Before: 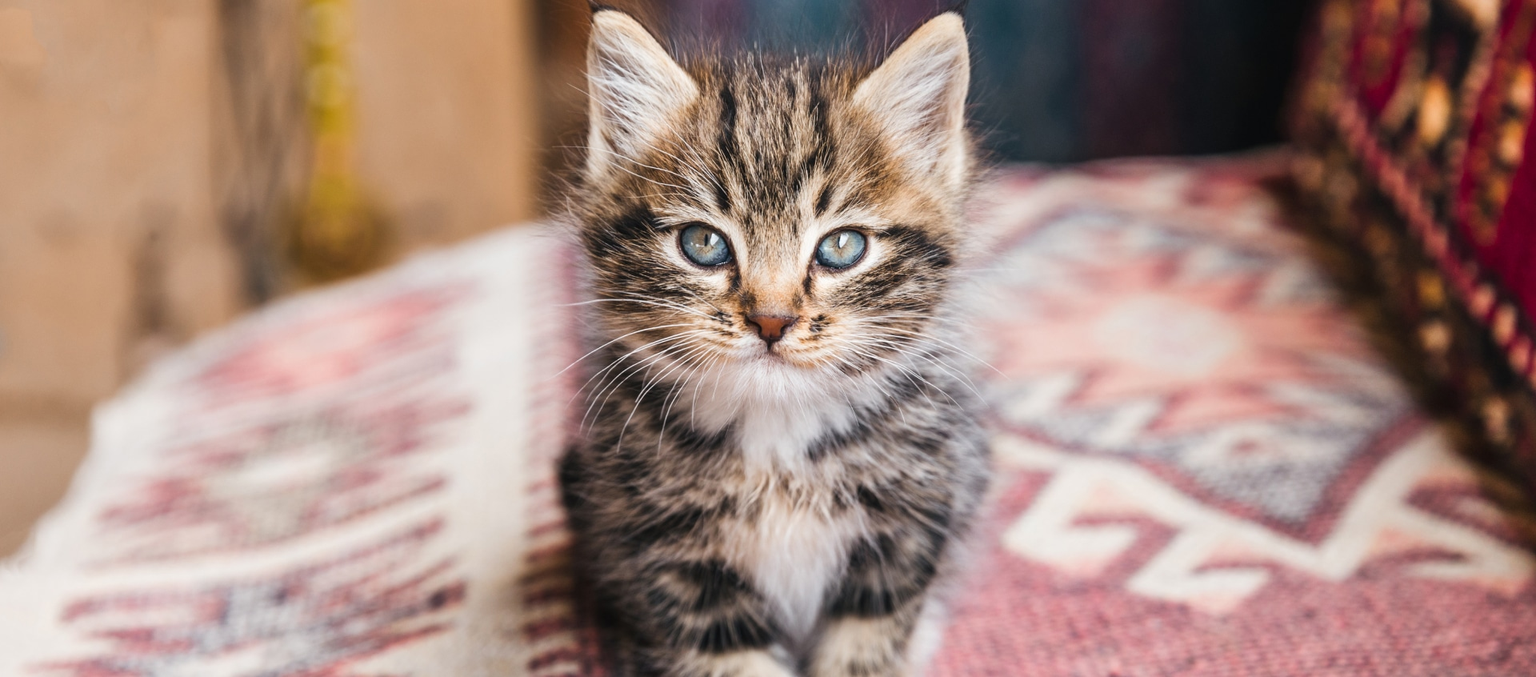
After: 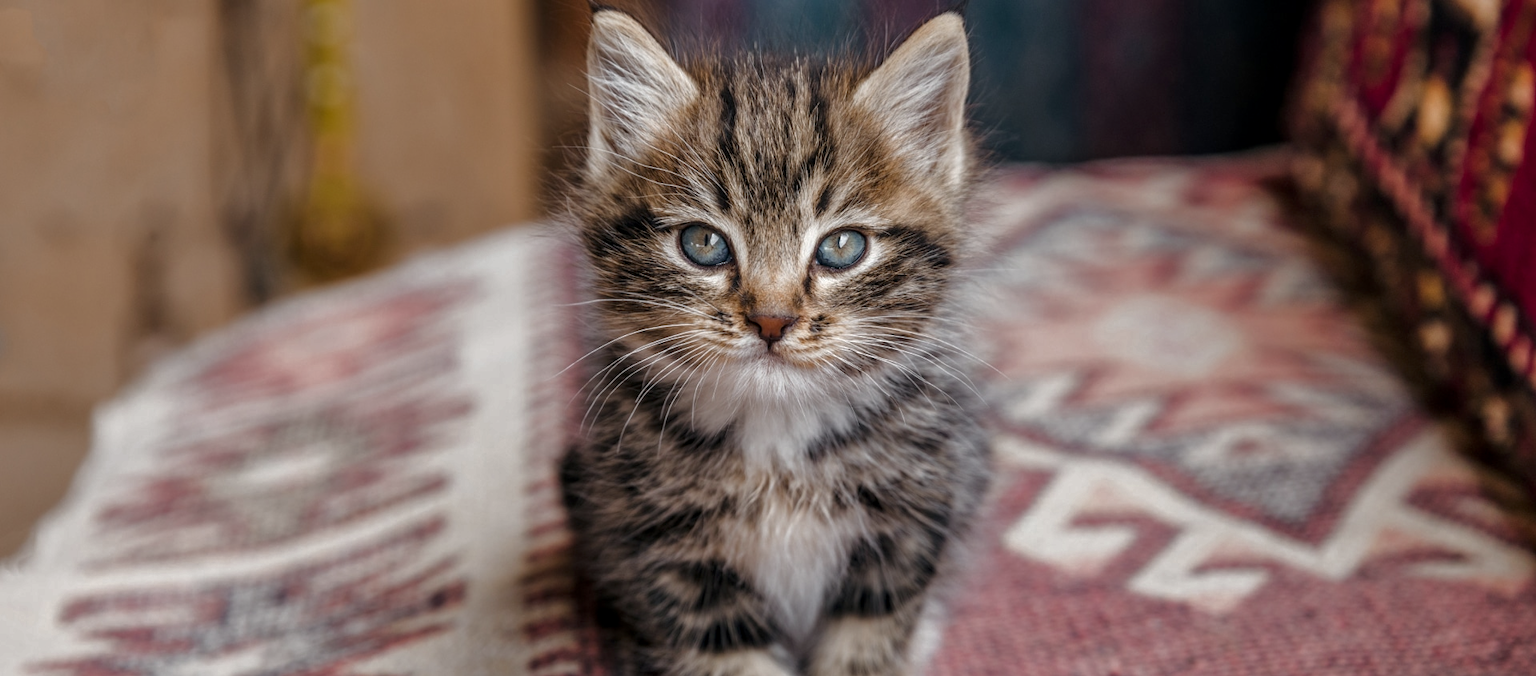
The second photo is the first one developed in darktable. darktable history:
local contrast: on, module defaults
base curve: curves: ch0 [(0, 0) (0.826, 0.587) (1, 1)]
